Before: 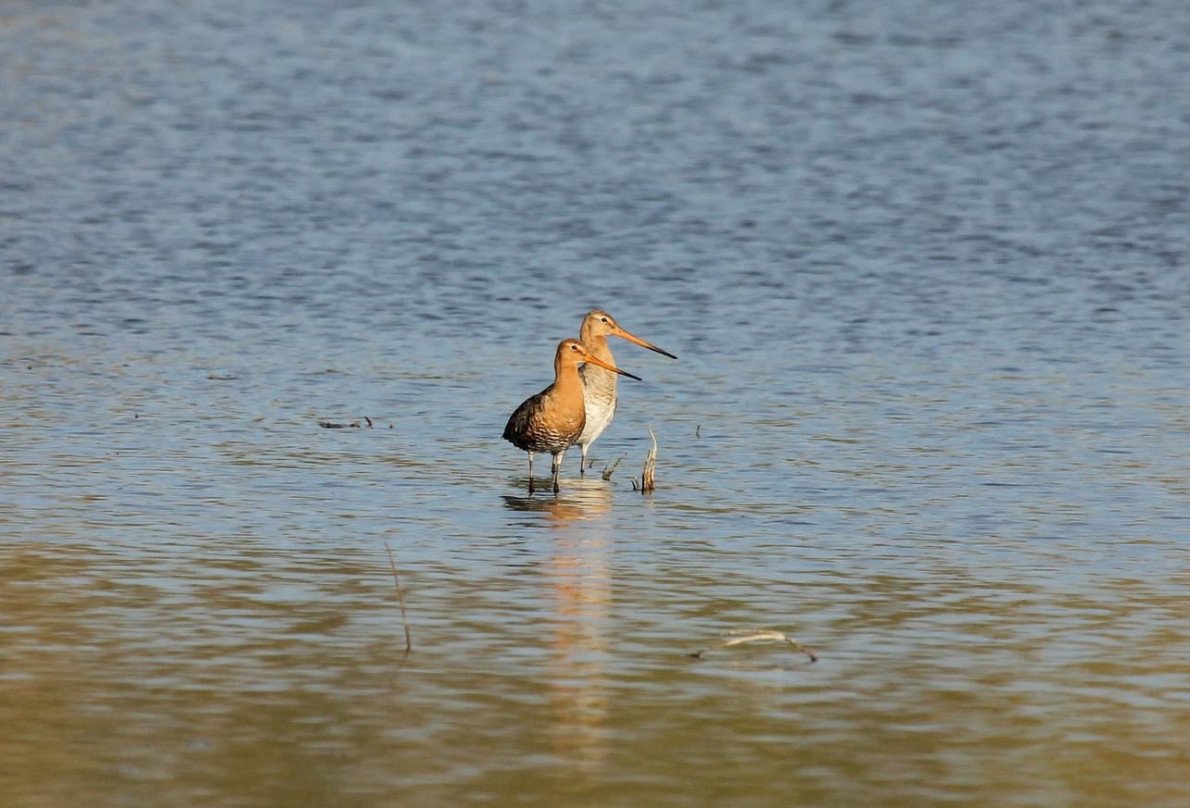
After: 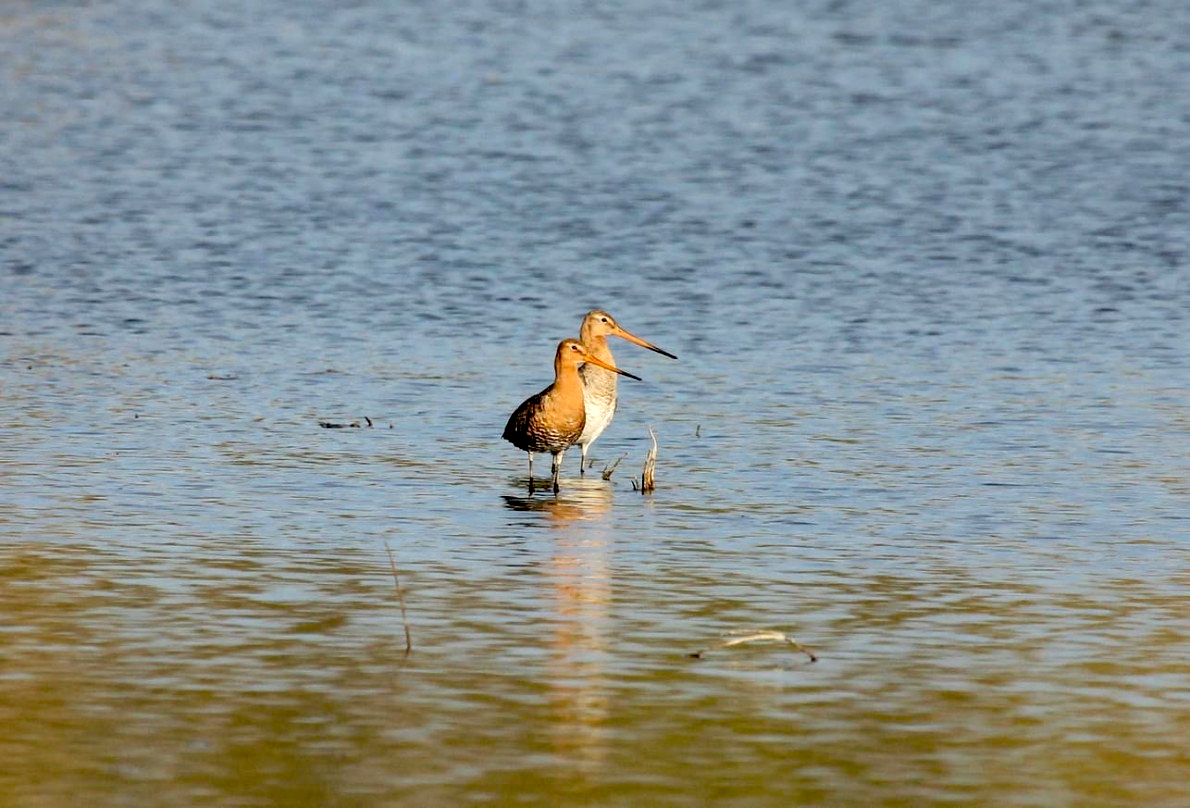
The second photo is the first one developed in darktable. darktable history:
exposure: black level correction 0.03, exposure 0.325 EV, compensate highlight preservation false
